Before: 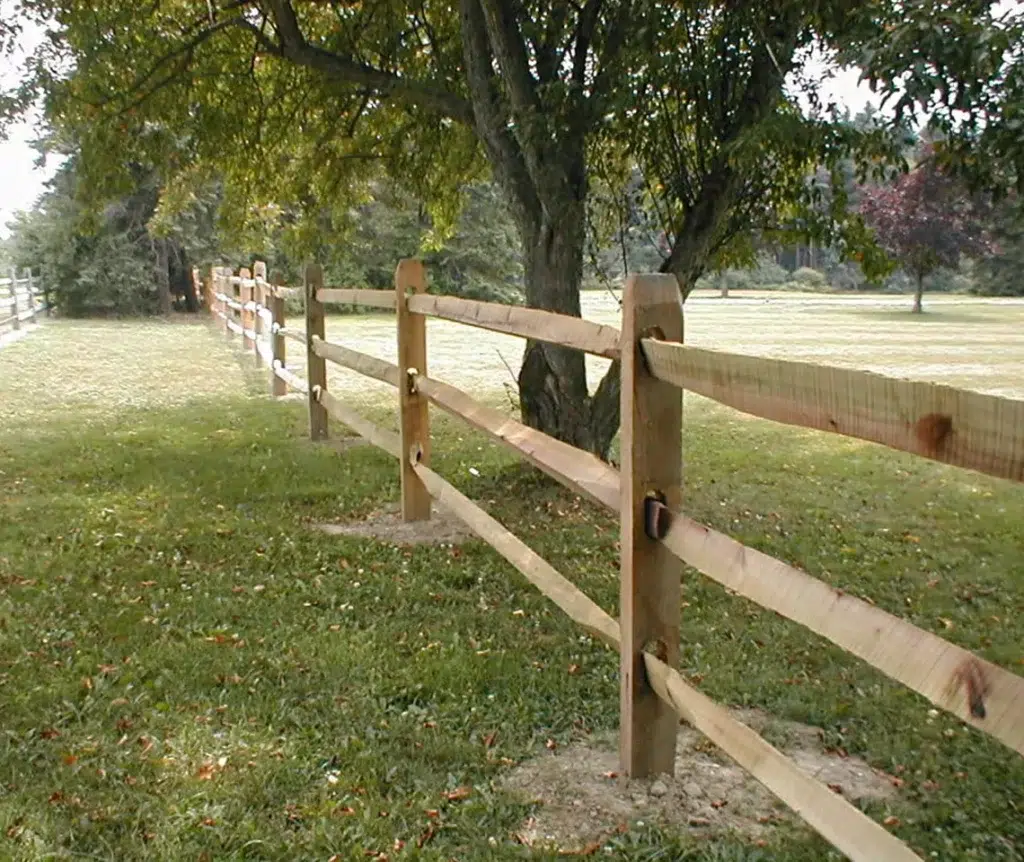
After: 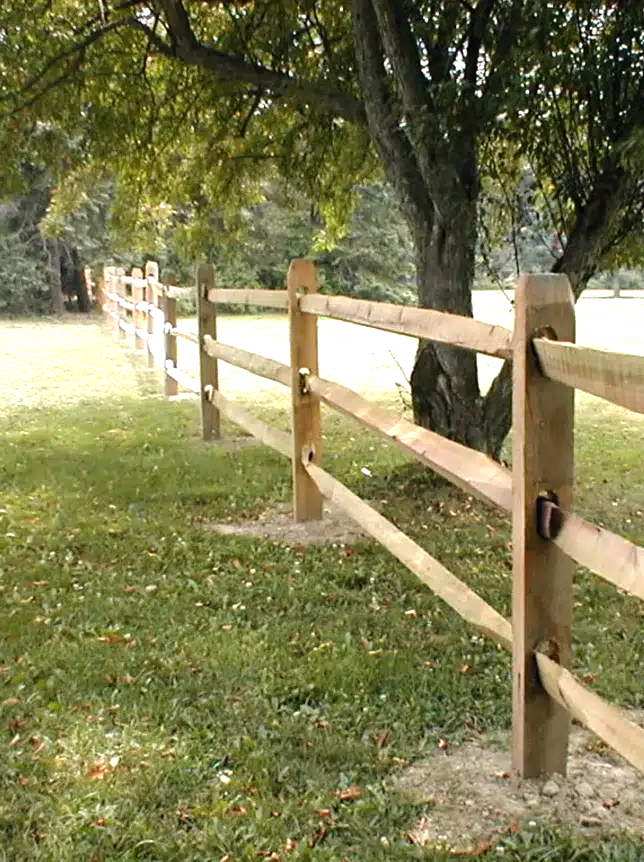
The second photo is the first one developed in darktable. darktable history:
crop: left 10.602%, right 26.428%
tone equalizer: -8 EV -0.767 EV, -7 EV -0.705 EV, -6 EV -0.612 EV, -5 EV -0.383 EV, -3 EV 0.368 EV, -2 EV 0.6 EV, -1 EV 0.685 EV, +0 EV 0.749 EV, mask exposure compensation -0.497 EV
